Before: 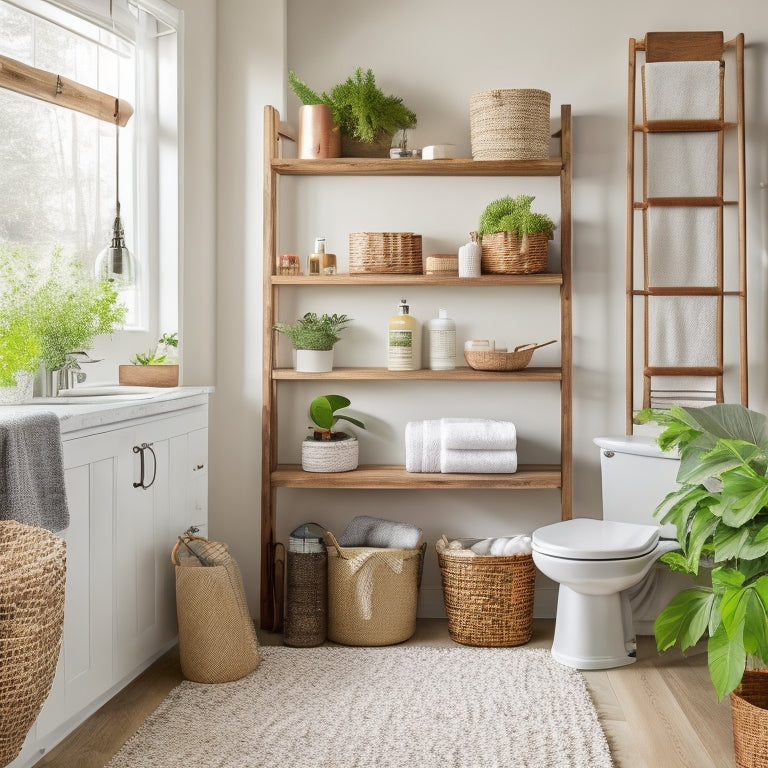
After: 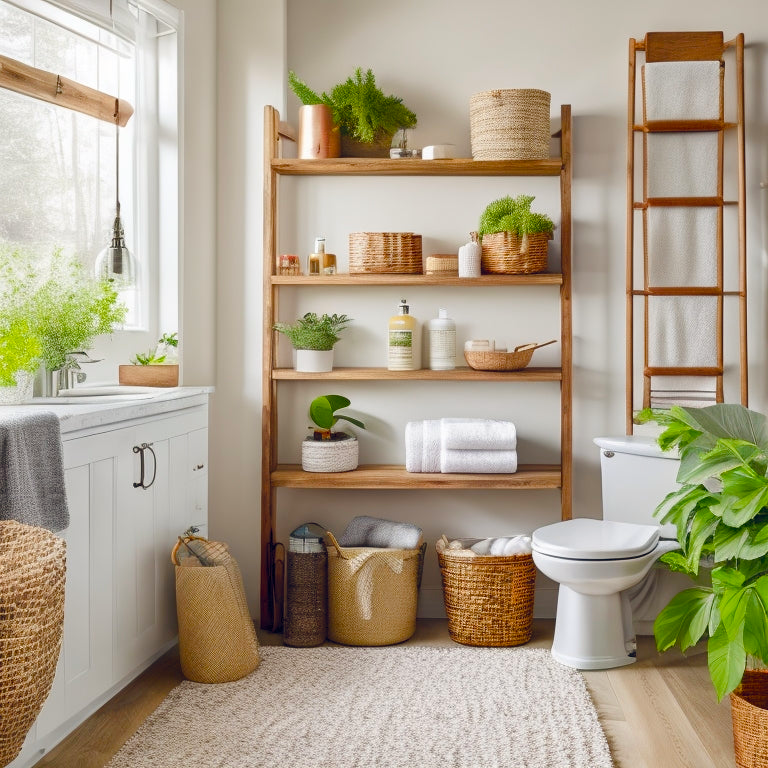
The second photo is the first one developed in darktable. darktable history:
color balance rgb: global offset › chroma 0.092%, global offset › hue 254.09°, perceptual saturation grading › global saturation 34.598%, perceptual saturation grading › highlights -25.592%, perceptual saturation grading › shadows 49.917%, global vibrance 14.344%
